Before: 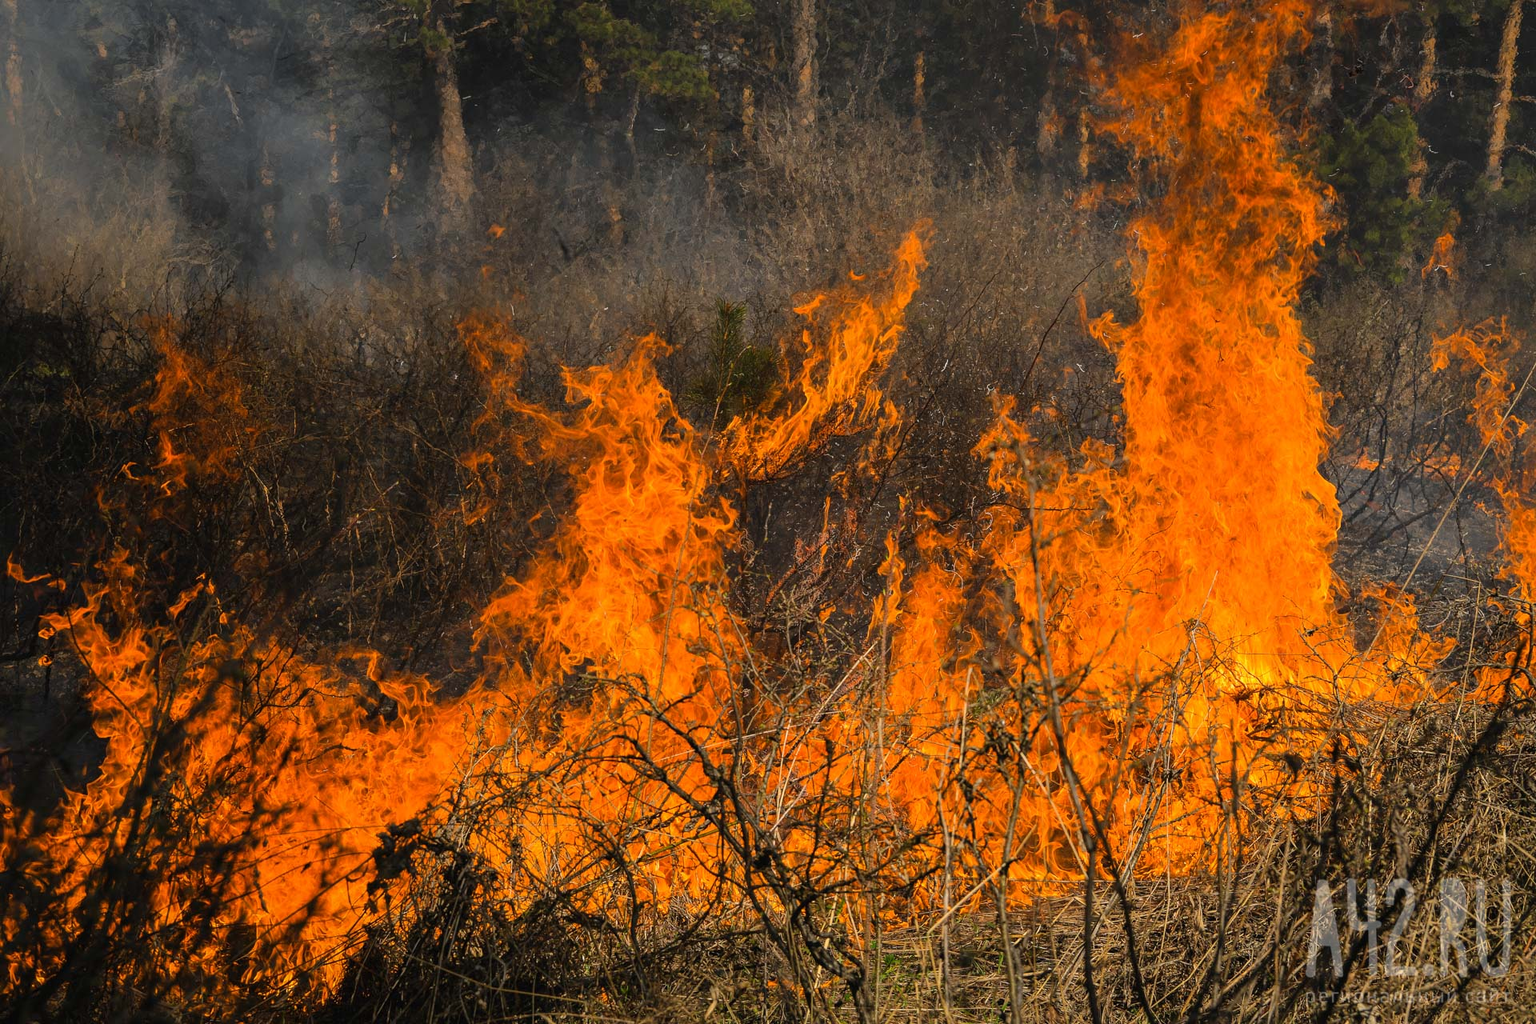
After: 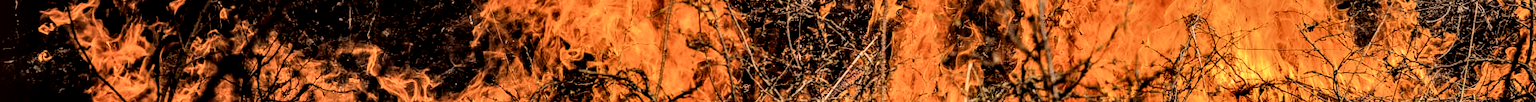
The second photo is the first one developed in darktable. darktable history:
color correction: highlights a* 10.21, highlights b* 9.79, shadows a* 8.61, shadows b* 7.88, saturation 0.8
filmic rgb: black relative exposure -5 EV, hardness 2.88, contrast 1.3
local contrast: highlights 19%, detail 186%
crop and rotate: top 59.084%, bottom 30.916%
